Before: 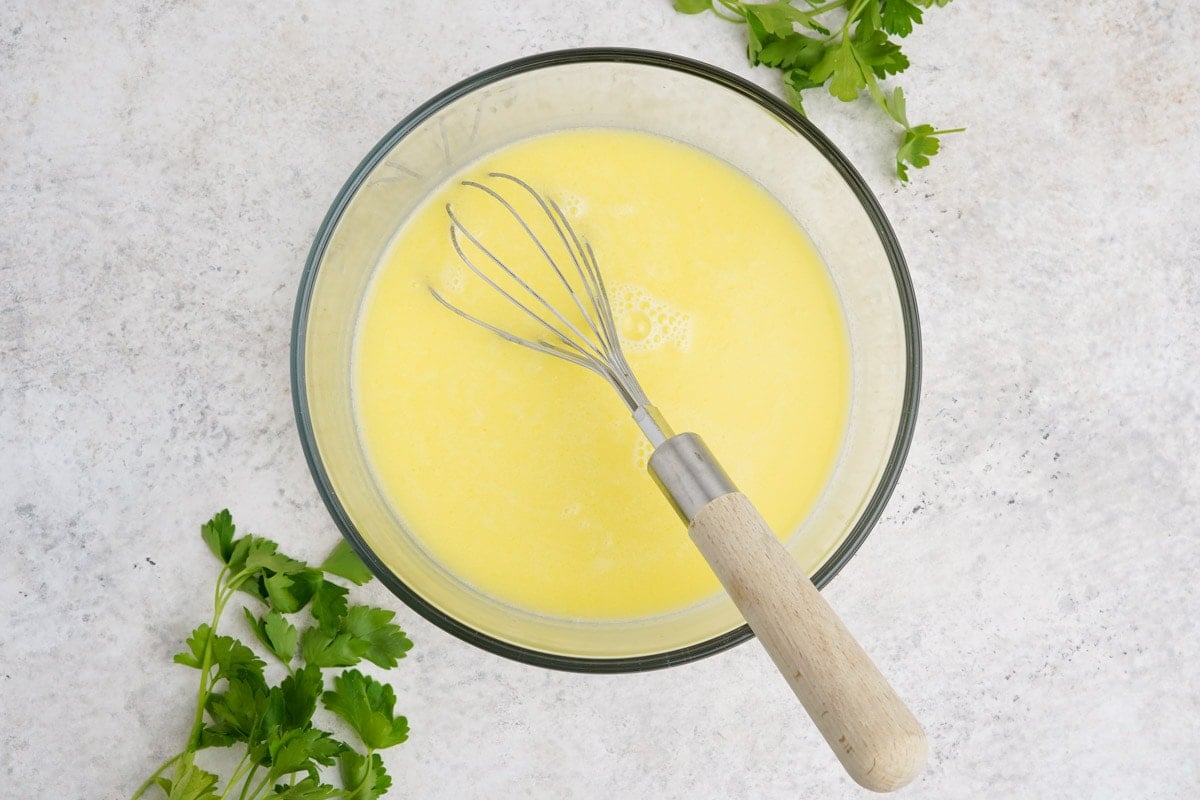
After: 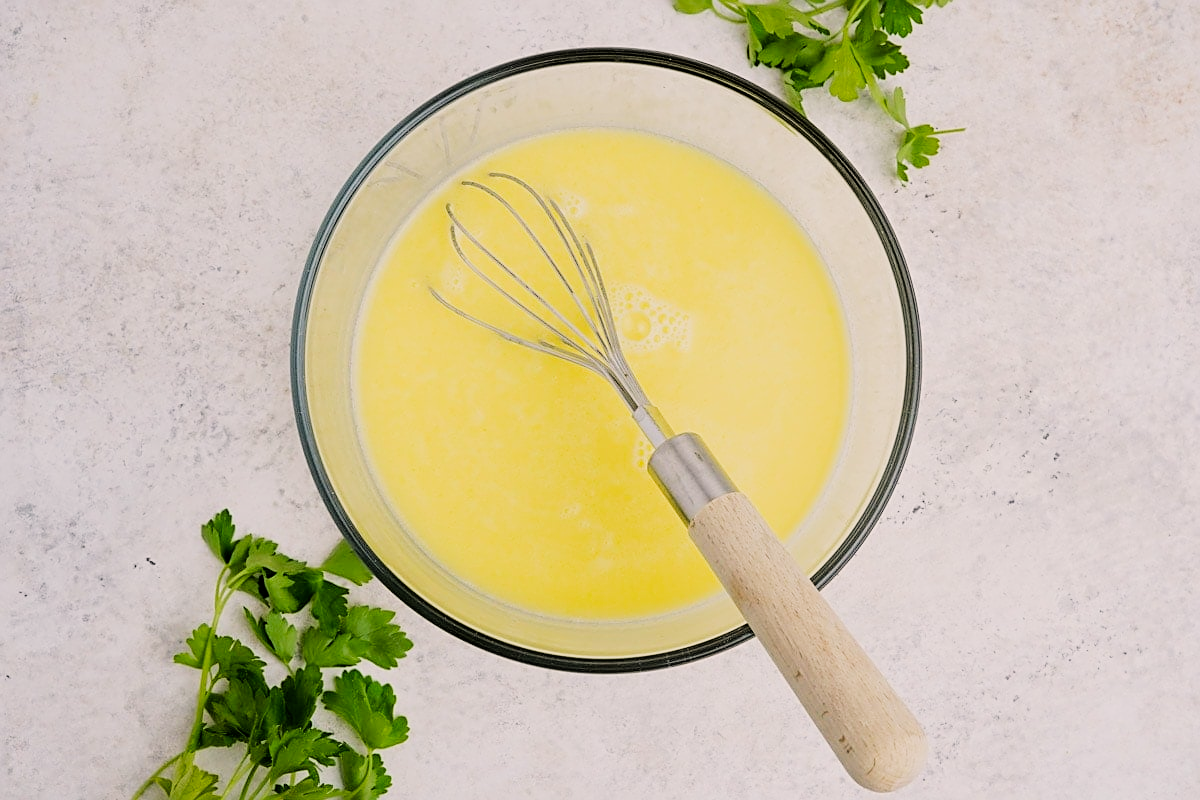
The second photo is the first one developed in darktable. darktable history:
filmic rgb: black relative exposure -5.11 EV, white relative exposure 3.98 EV, hardness 2.9, contrast 1.298, highlights saturation mix -28.76%
sharpen: on, module defaults
color correction: highlights a* 3.34, highlights b* 1.94, saturation 1.21
